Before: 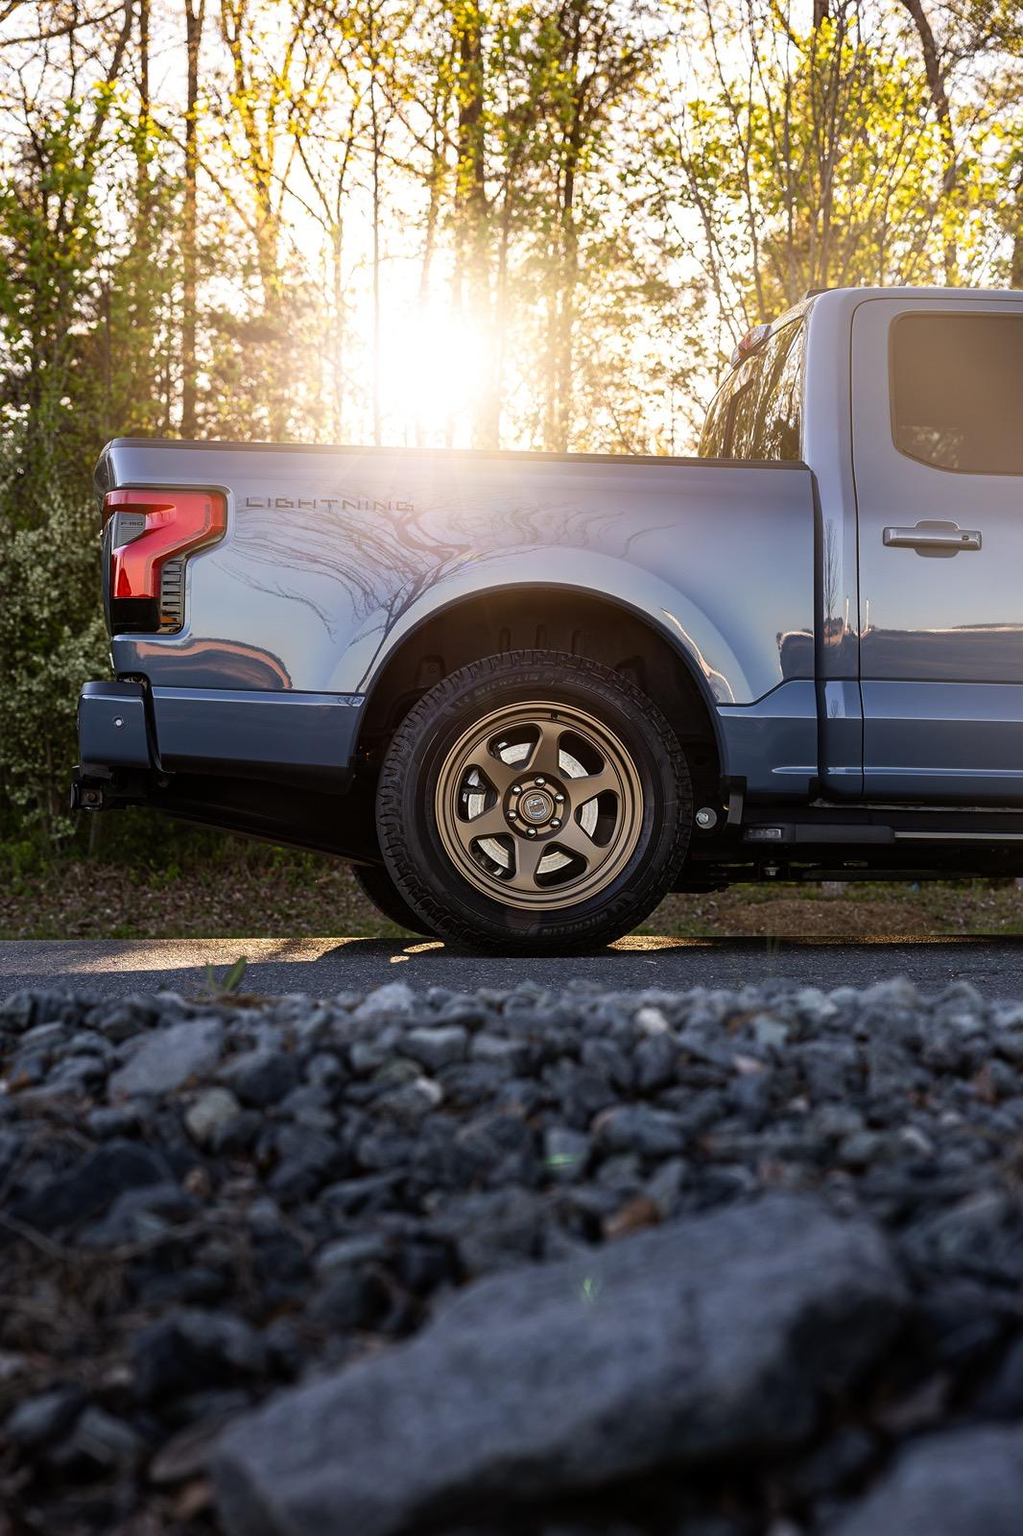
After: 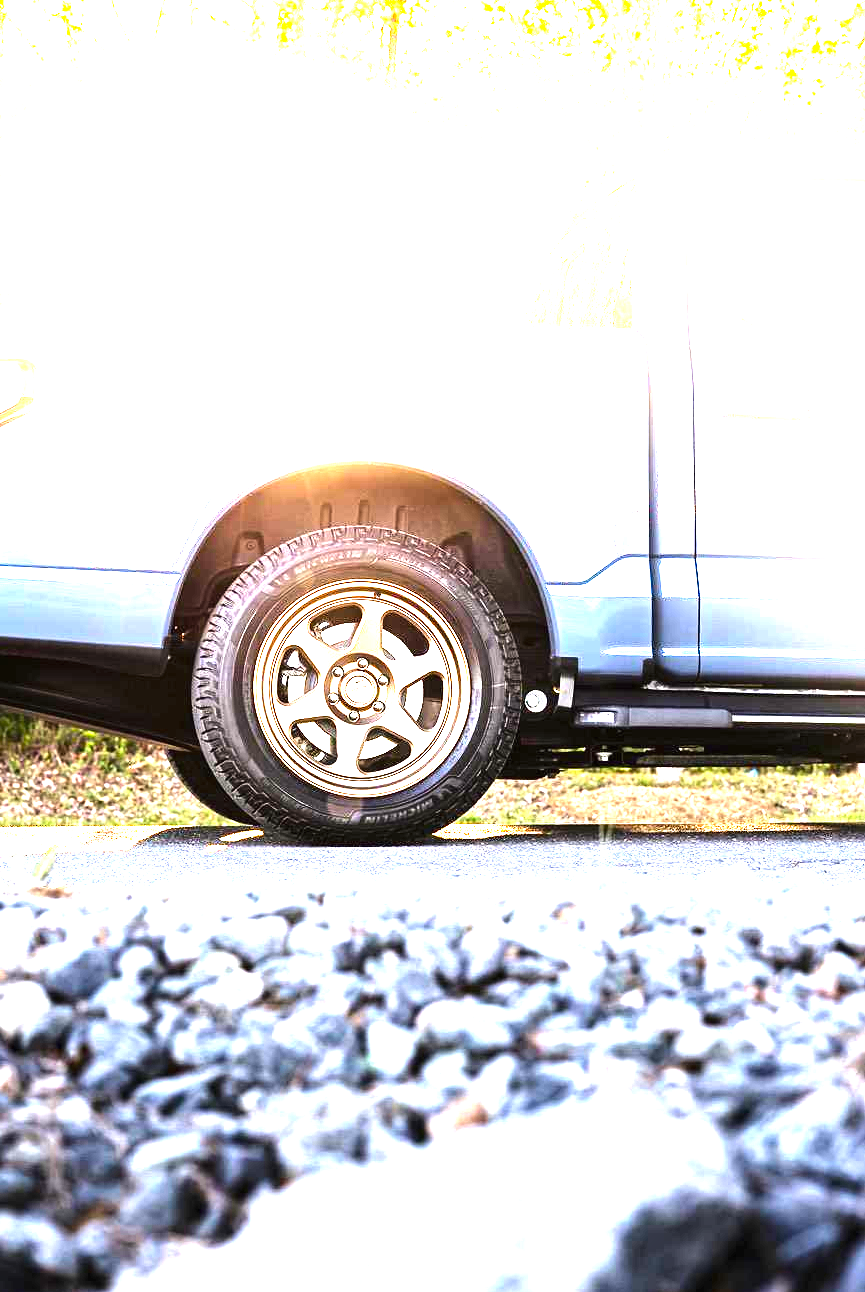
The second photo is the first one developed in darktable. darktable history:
crop: left 18.827%, top 9.489%, right 0%, bottom 9.759%
levels: levels [0, 0.281, 0.562]
tone equalizer: -8 EV -0.755 EV, -7 EV -0.693 EV, -6 EV -0.575 EV, -5 EV -0.407 EV, -3 EV 0.37 EV, -2 EV 0.6 EV, -1 EV 0.696 EV, +0 EV 0.767 EV
exposure: black level correction 0, exposure 1.919 EV, compensate highlight preservation false
